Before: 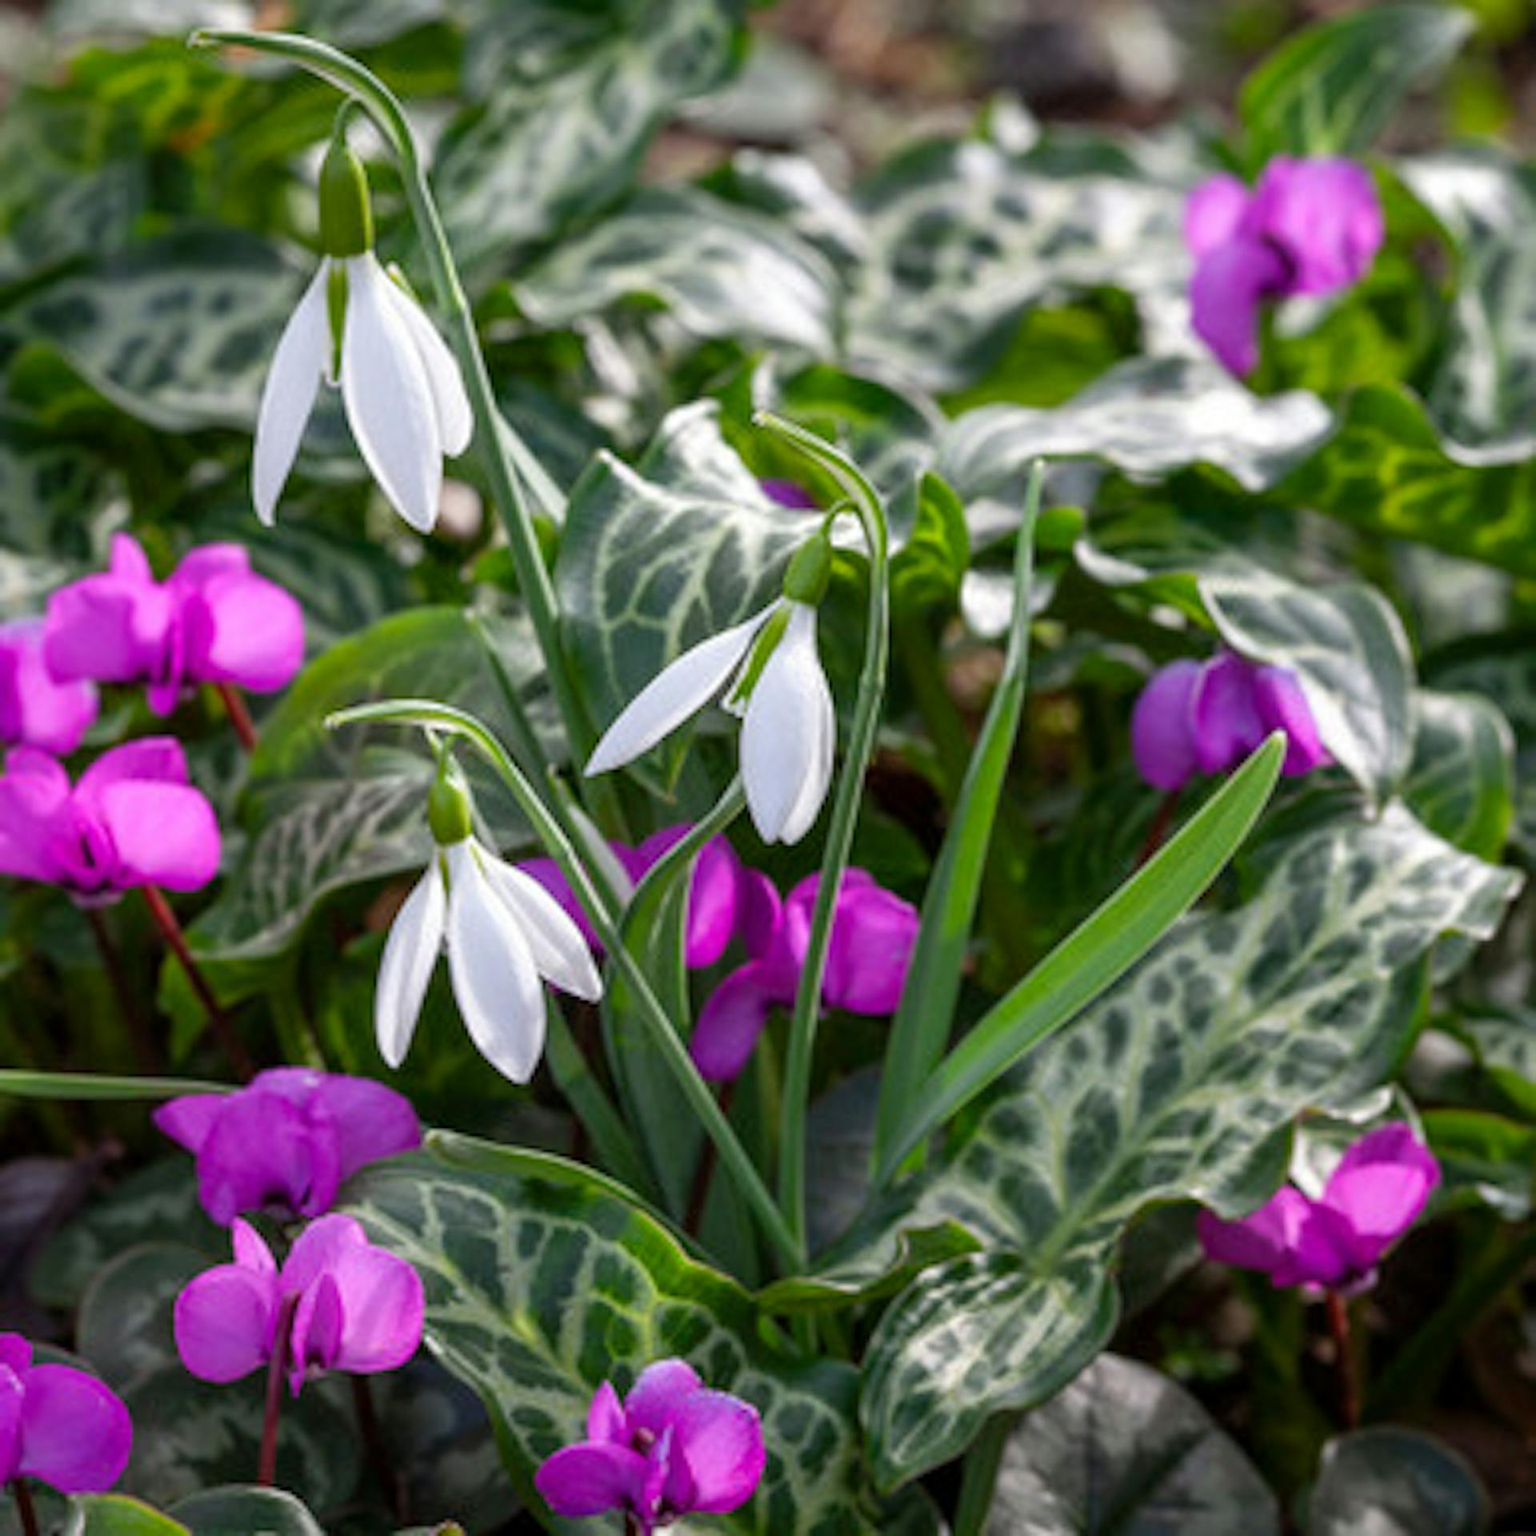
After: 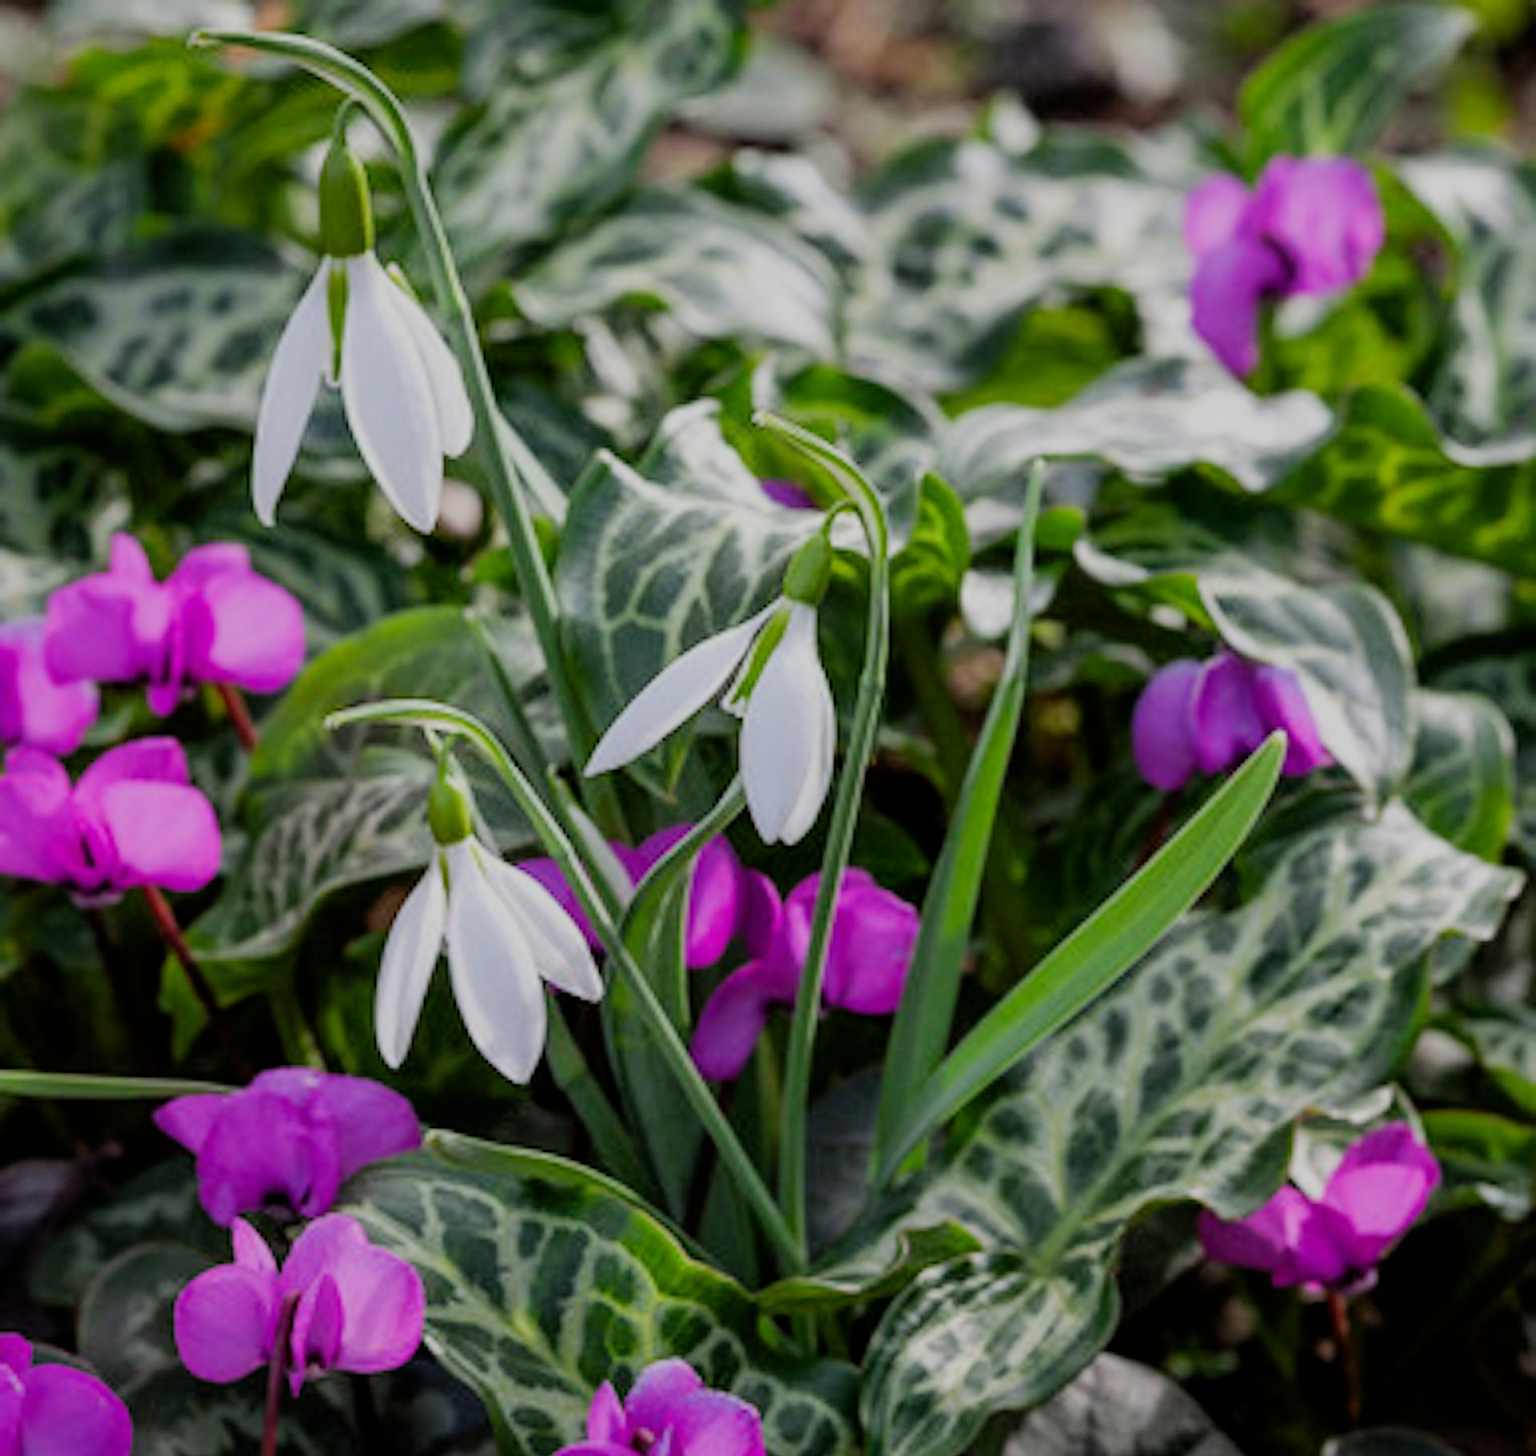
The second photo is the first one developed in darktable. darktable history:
crop and rotate: top 0.01%, bottom 5.094%
filmic rgb: black relative exposure -6.98 EV, white relative exposure 5.63 EV, threshold 3.03 EV, hardness 2.85, enable highlight reconstruction true
